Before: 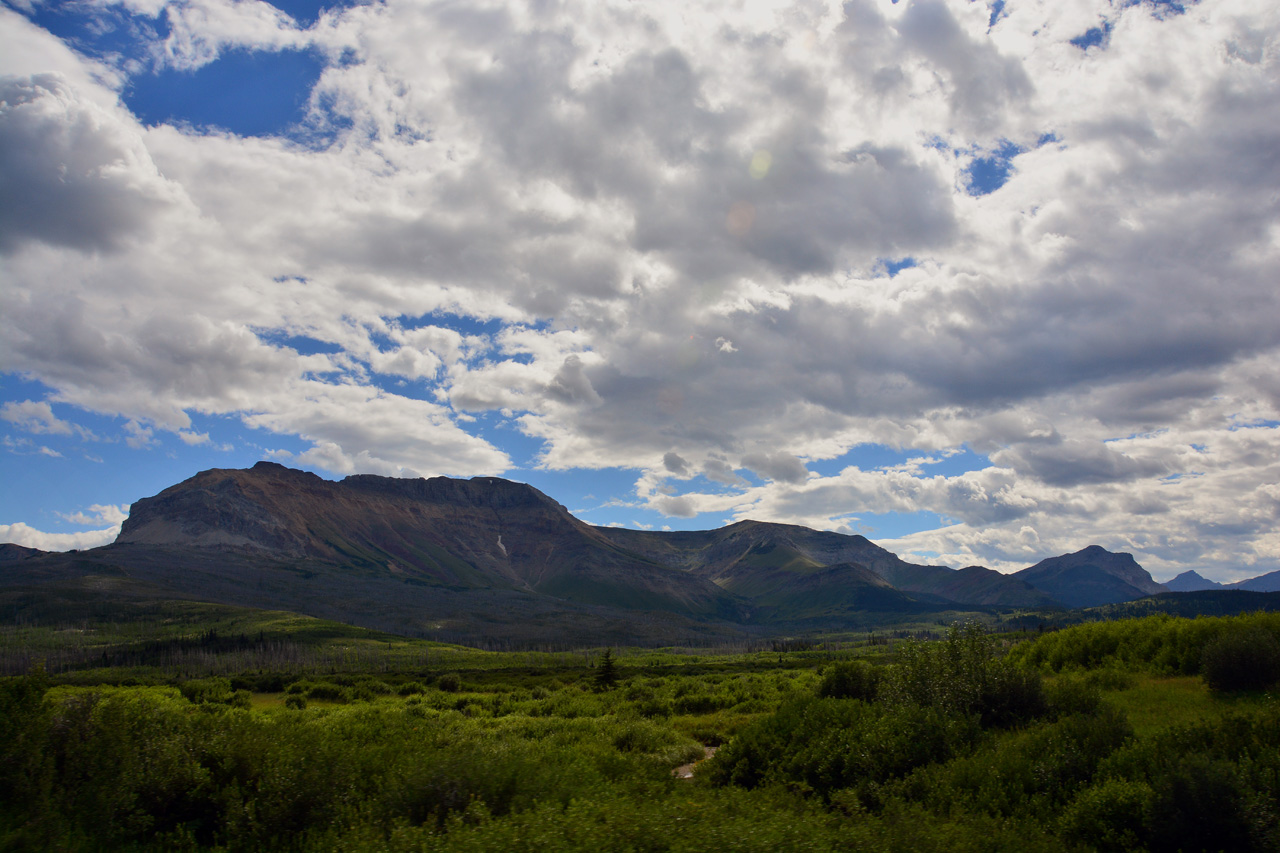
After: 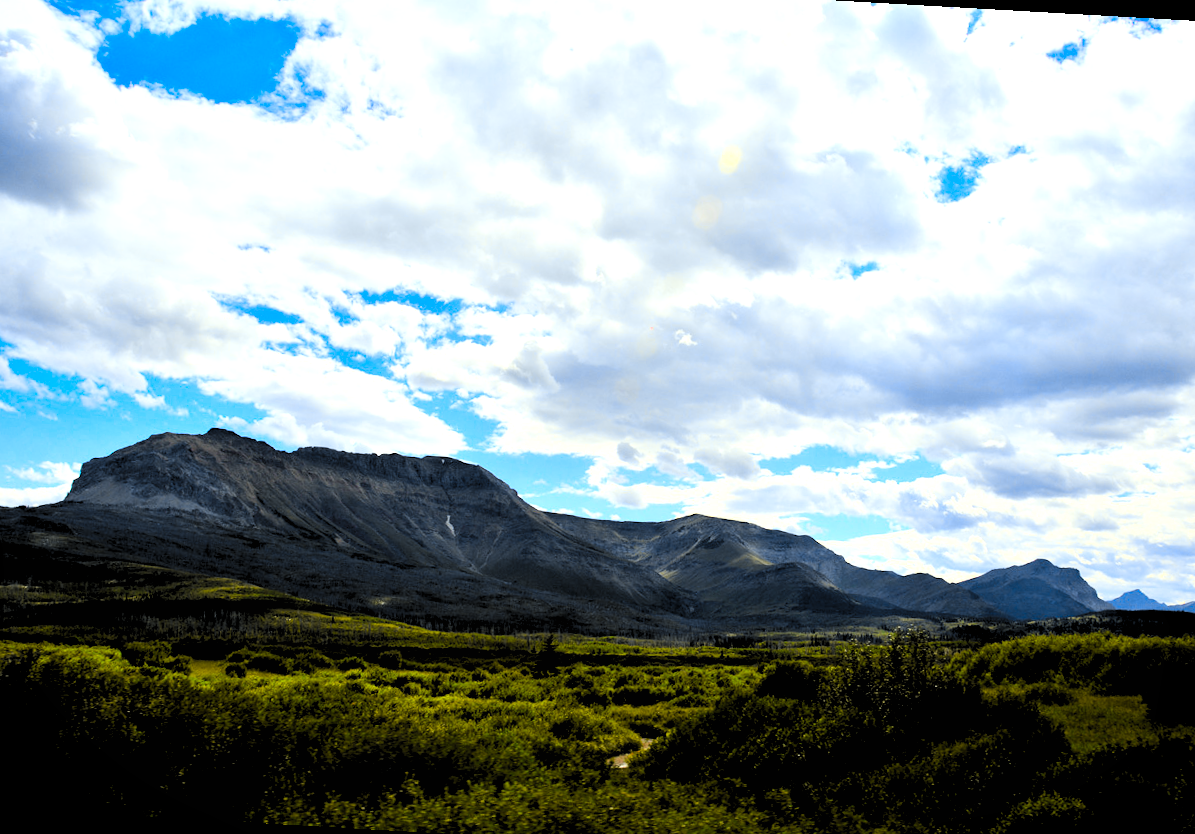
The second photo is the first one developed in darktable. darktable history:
contrast brightness saturation: contrast 0.099, brightness 0.319, saturation 0.147
filmic rgb: black relative exposure -7.65 EV, white relative exposure 4.56 EV, hardness 3.61, contrast 1.051
color correction: highlights b* 0.023, saturation 1.85
tone curve: curves: ch0 [(0, 0.074) (0.129, 0.136) (0.285, 0.301) (0.689, 0.764) (0.854, 0.926) (0.987, 0.977)]; ch1 [(0, 0) (0.337, 0.249) (0.434, 0.437) (0.485, 0.491) (0.515, 0.495) (0.566, 0.57) (0.625, 0.625) (0.764, 0.806) (1, 1)]; ch2 [(0, 0) (0.314, 0.301) (0.401, 0.411) (0.505, 0.499) (0.54, 0.54) (0.608, 0.613) (0.706, 0.735) (1, 1)], color space Lab, independent channels, preserve colors none
tone equalizer: on, module defaults
crop and rotate: angle -3.25°, left 5.179%, top 5.202%, right 4.71%, bottom 4.539%
local contrast: mode bilateral grid, contrast 99, coarseness 99, detail 95%, midtone range 0.2
levels: levels [0.182, 0.542, 0.902]
